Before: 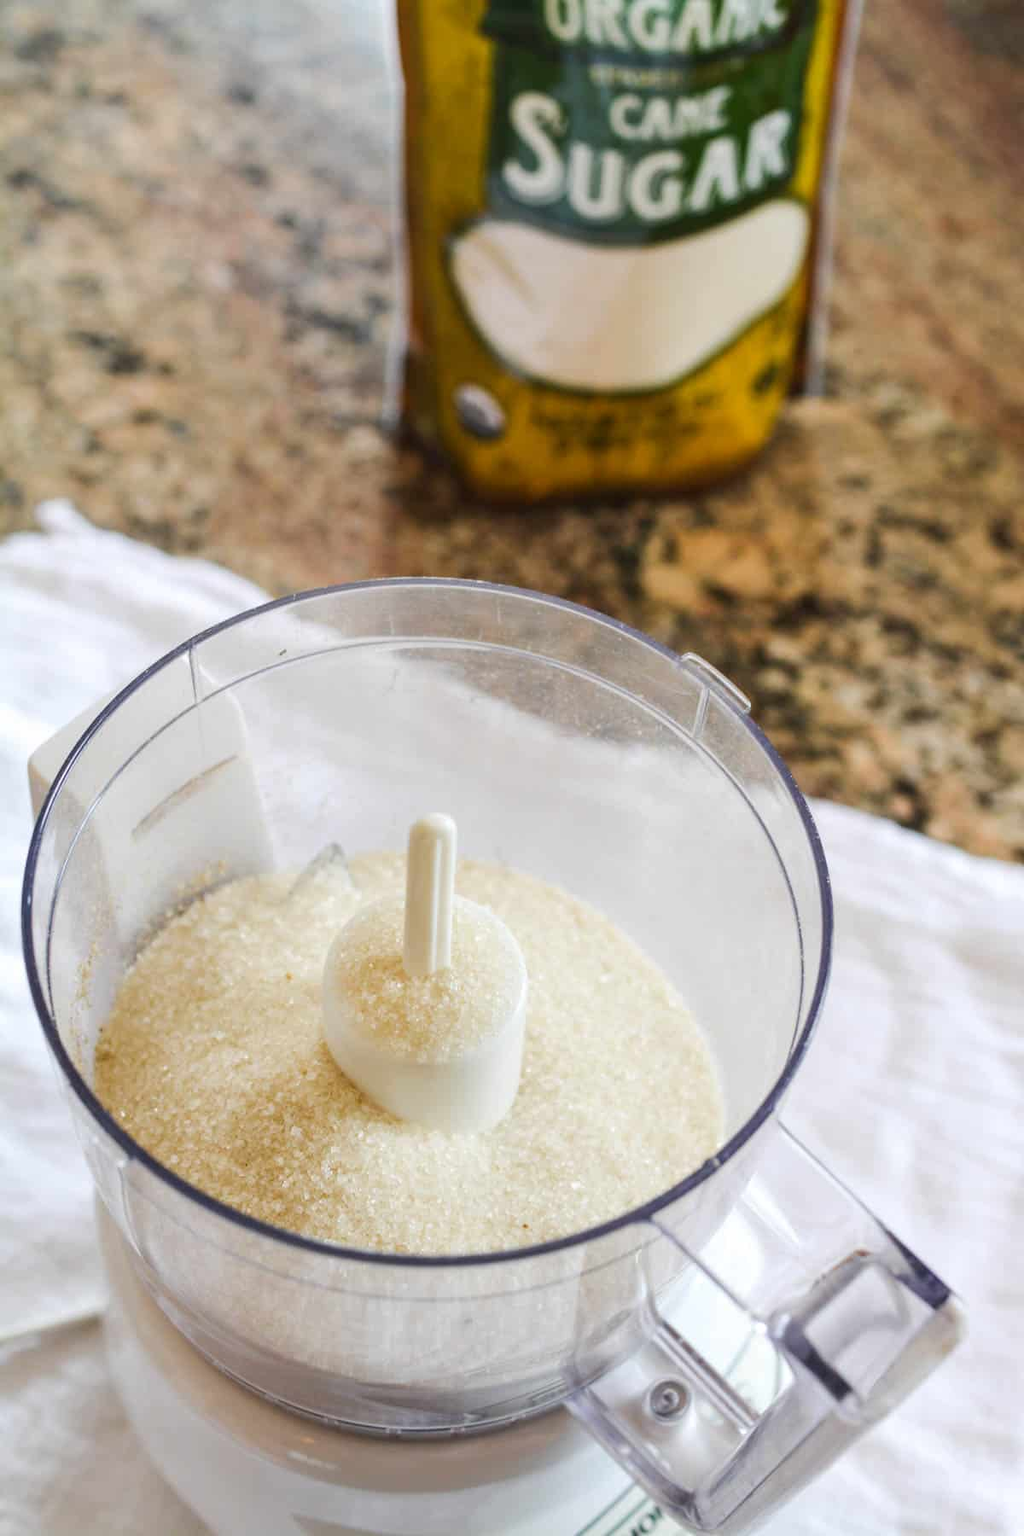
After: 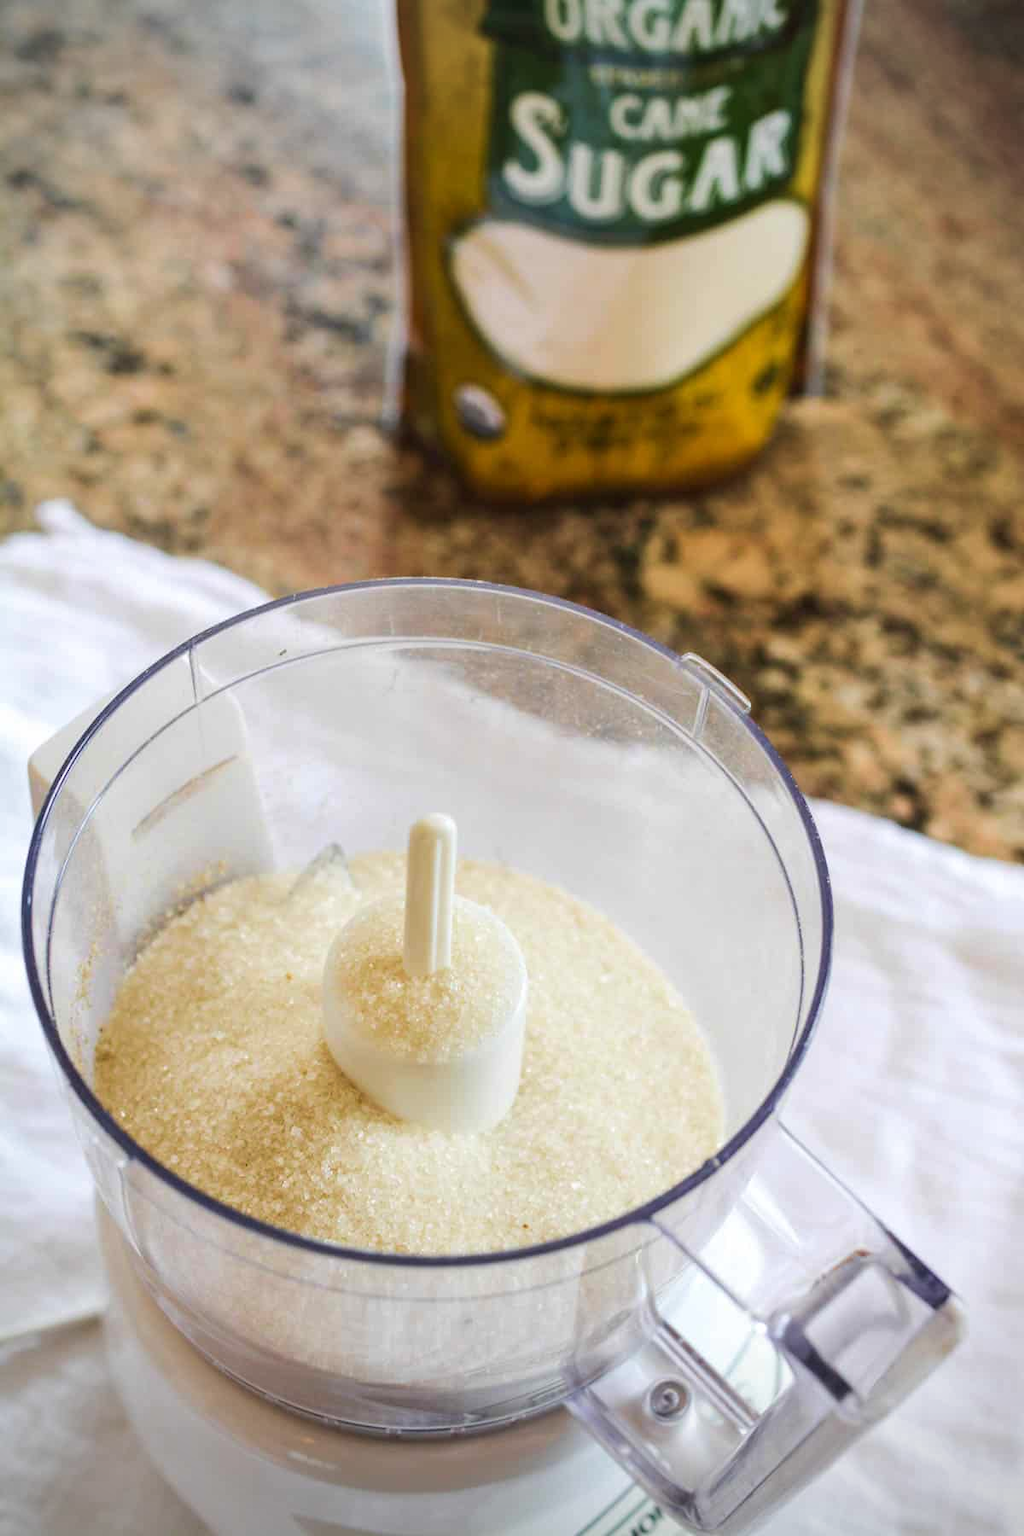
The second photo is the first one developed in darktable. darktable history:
vignetting: on, module defaults
velvia: on, module defaults
